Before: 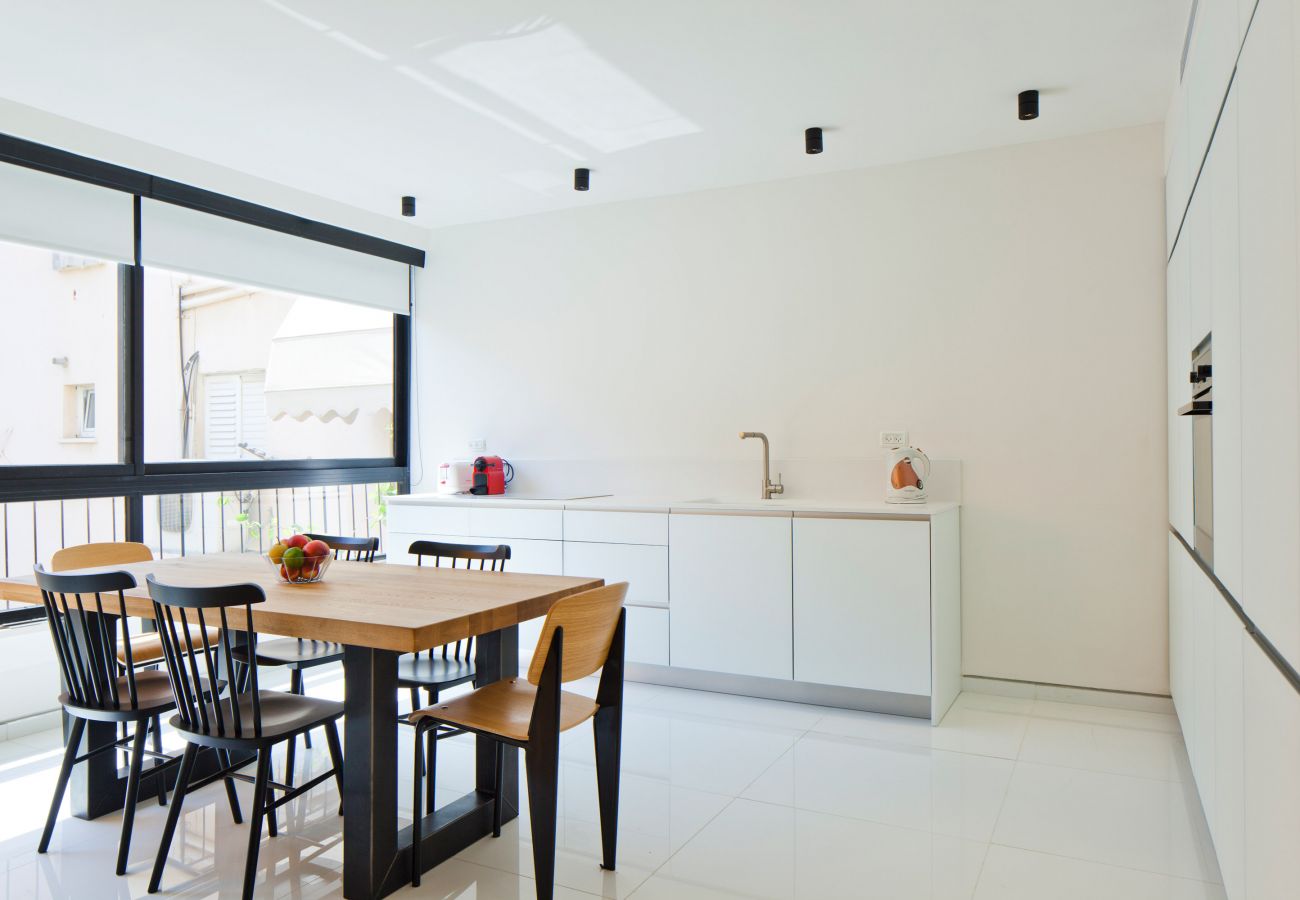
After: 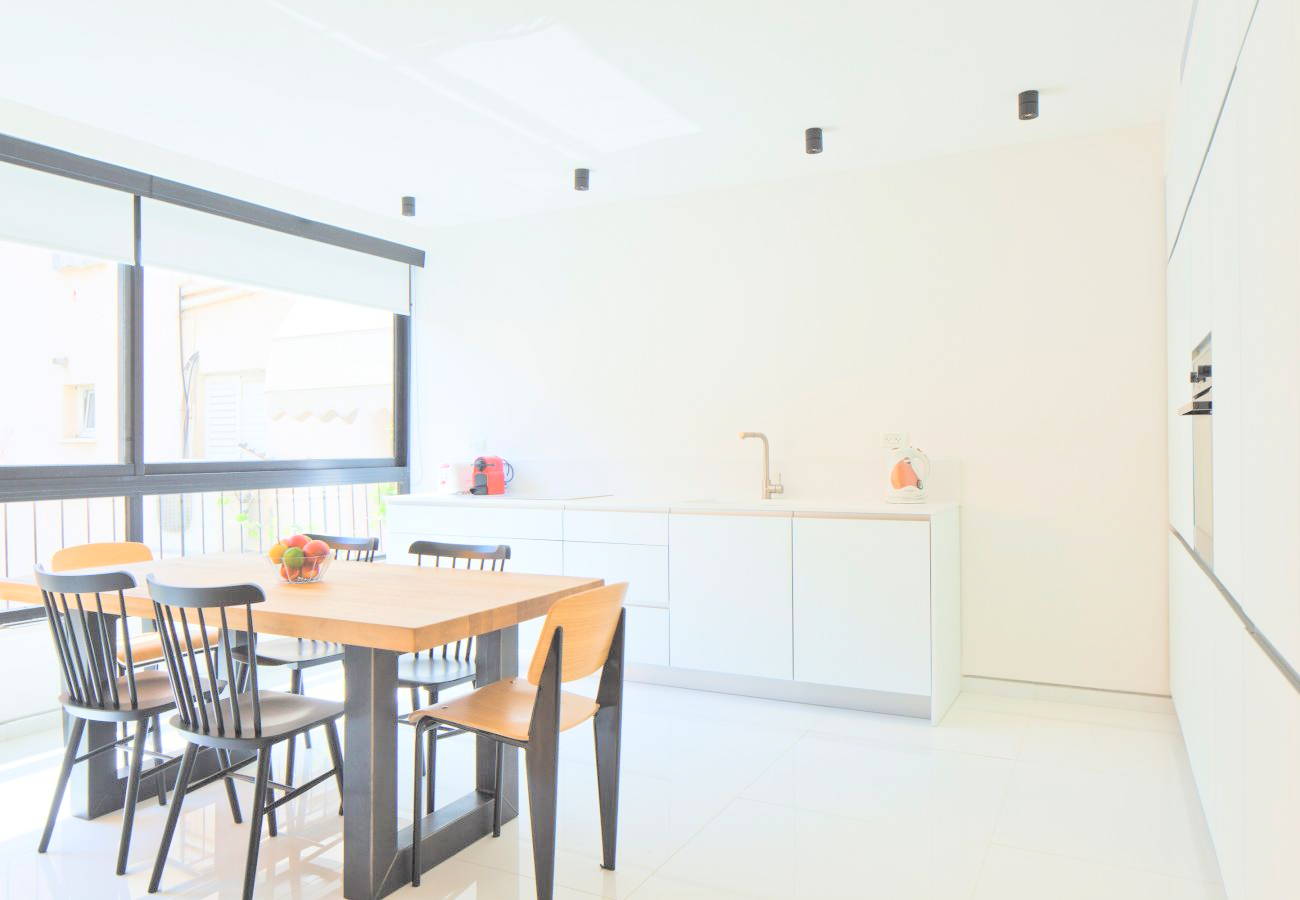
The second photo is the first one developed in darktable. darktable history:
contrast brightness saturation: brightness 0.989
